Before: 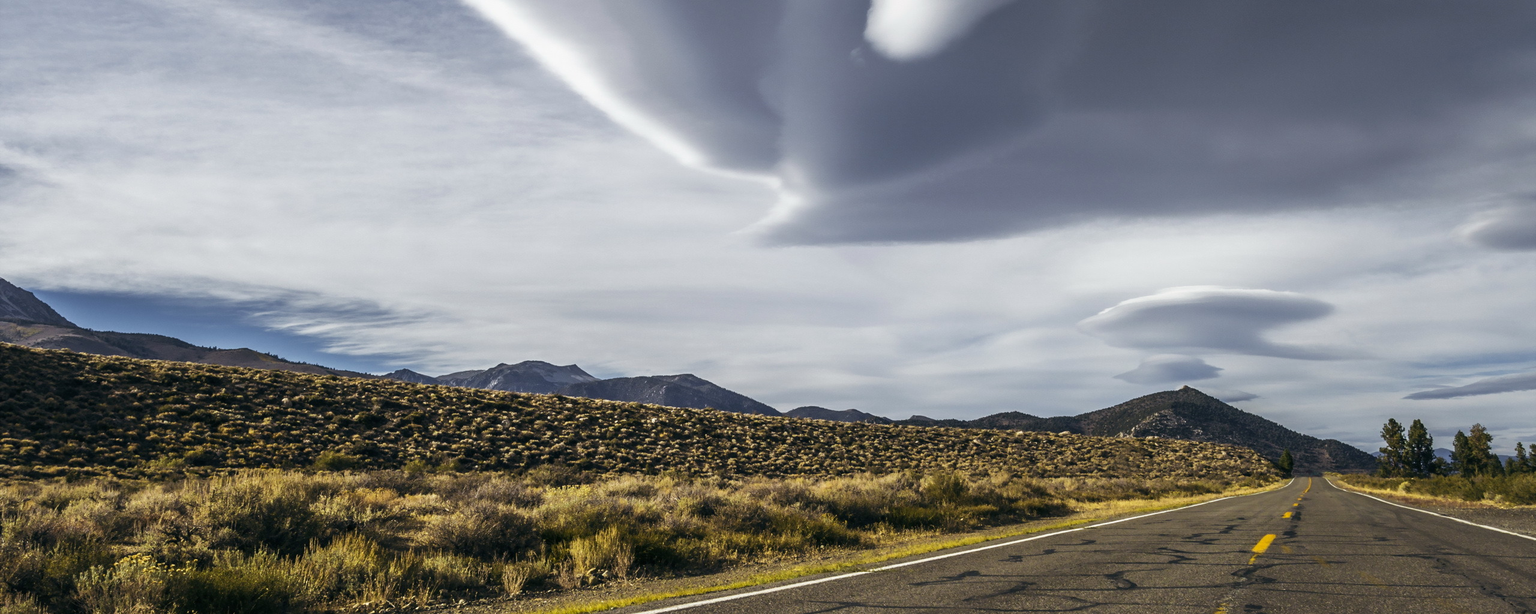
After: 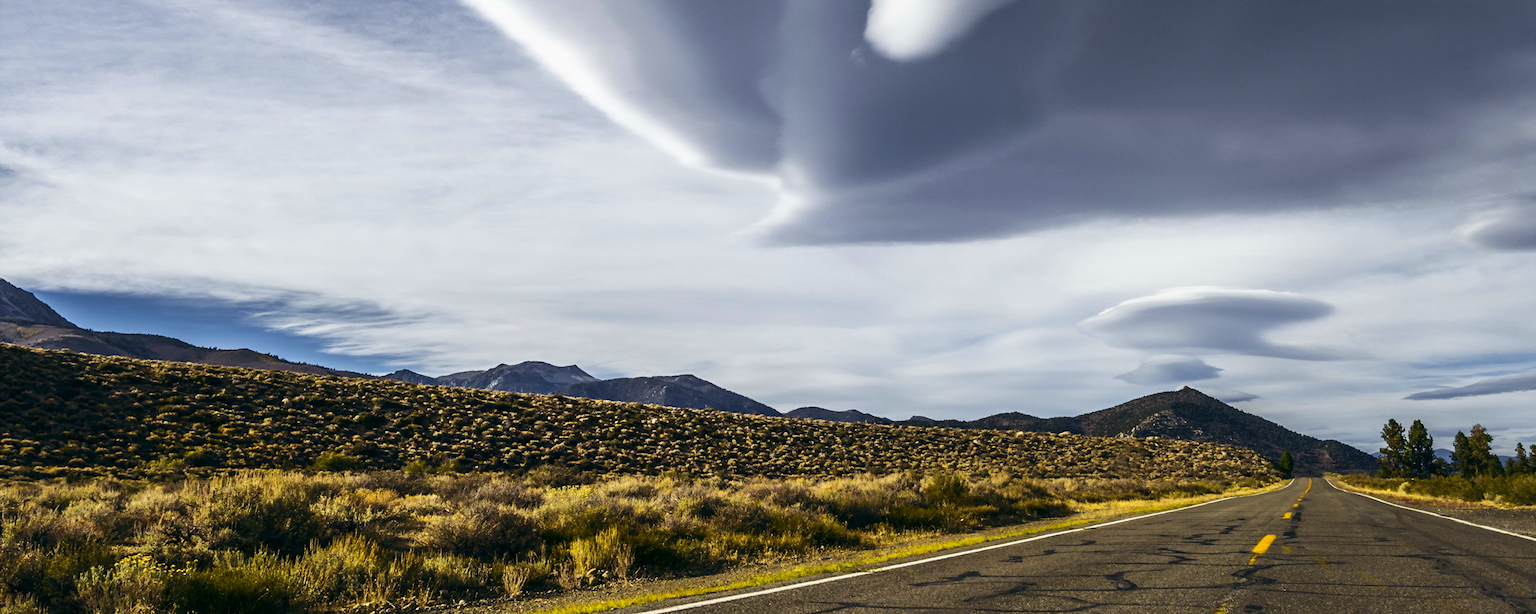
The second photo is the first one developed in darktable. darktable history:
contrast brightness saturation: contrast 0.171, saturation 0.305
